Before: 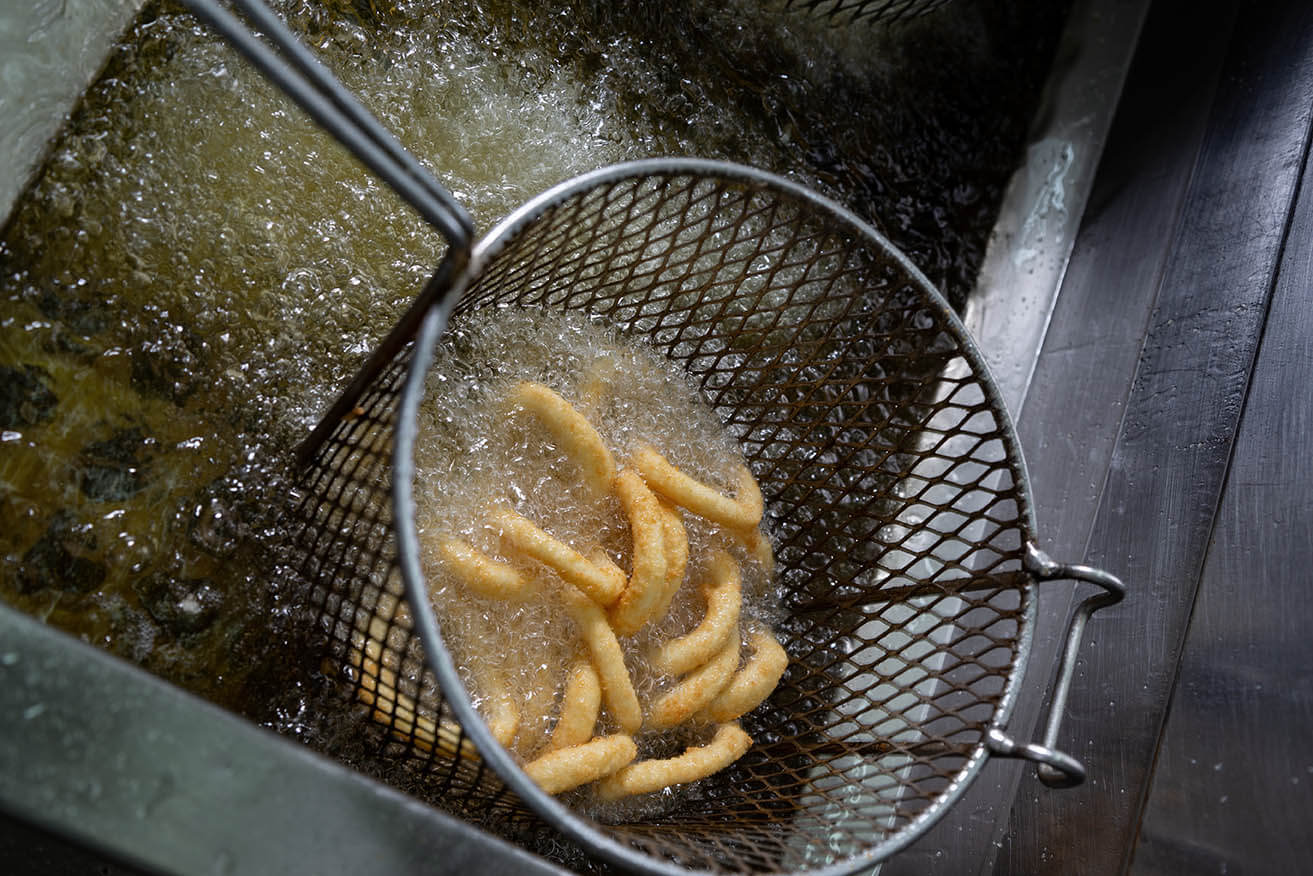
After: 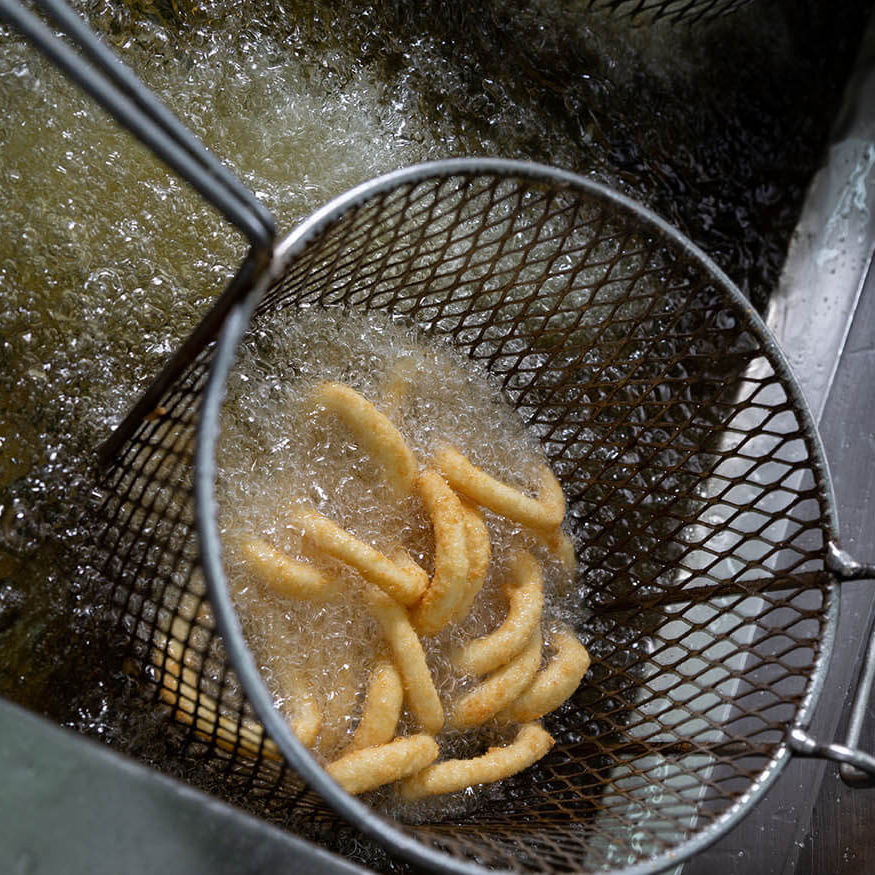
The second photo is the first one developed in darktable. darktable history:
crop and rotate: left 15.105%, right 18.252%
